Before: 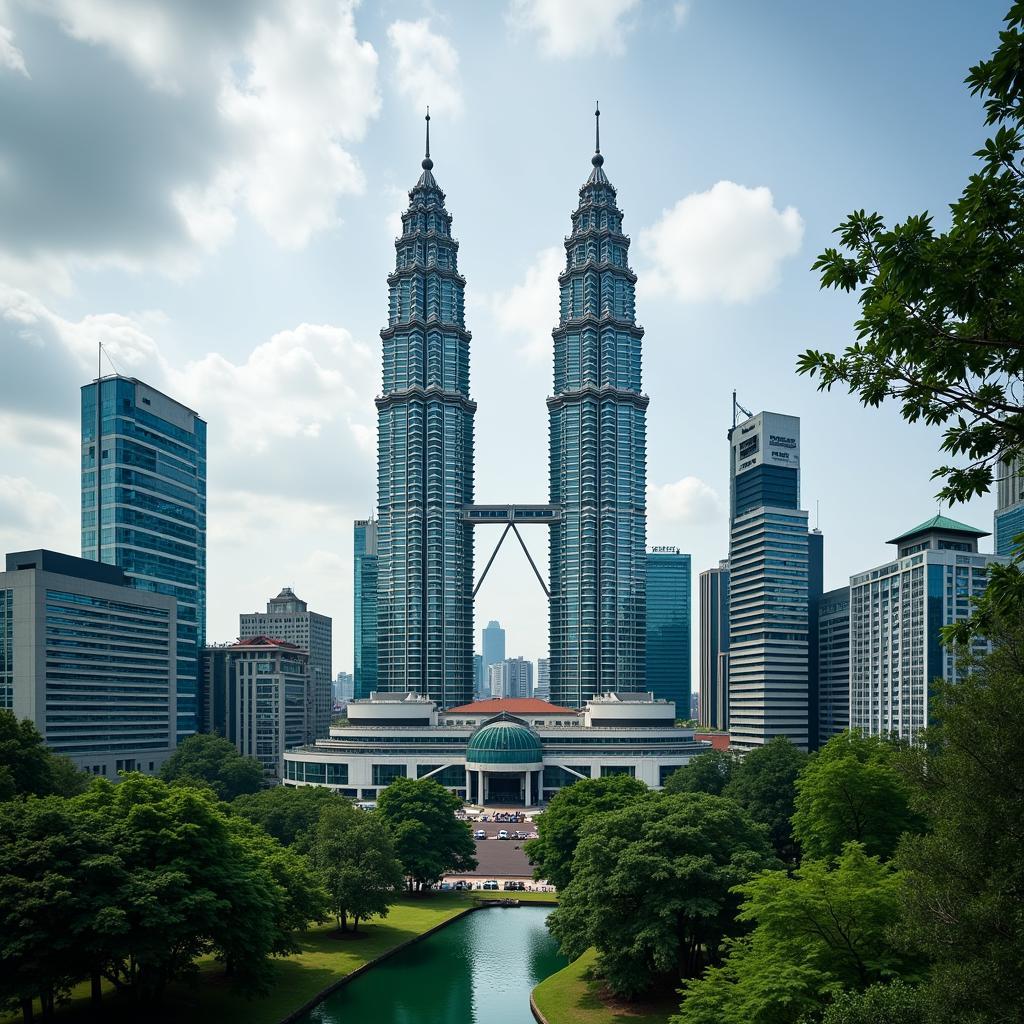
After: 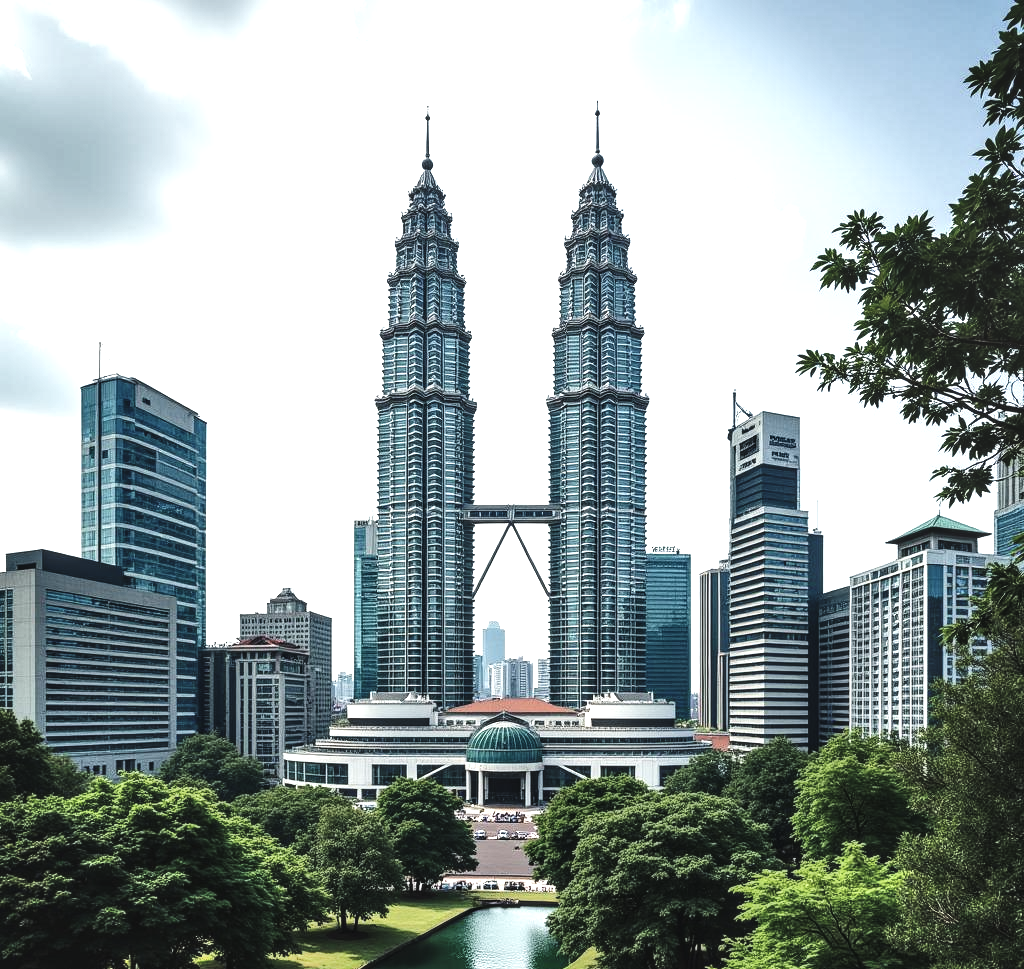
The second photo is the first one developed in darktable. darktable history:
crop and rotate: top 0.004%, bottom 5.297%
contrast brightness saturation: contrast 0.104, saturation -0.364
shadows and highlights: radius 113.15, shadows 51.49, white point adjustment 9.03, highlights -3.68, soften with gaussian
tone equalizer: edges refinement/feathering 500, mask exposure compensation -1.57 EV, preserve details no
local contrast: on, module defaults
tone curve: curves: ch0 [(0, 0.018) (0.162, 0.128) (0.434, 0.478) (0.667, 0.785) (0.819, 0.943) (1, 0.991)]; ch1 [(0, 0) (0.402, 0.36) (0.476, 0.449) (0.506, 0.505) (0.523, 0.518) (0.582, 0.586) (0.641, 0.668) (0.7, 0.741) (1, 1)]; ch2 [(0, 0) (0.416, 0.403) (0.483, 0.472) (0.503, 0.505) (0.521, 0.519) (0.547, 0.561) (0.597, 0.643) (0.699, 0.759) (0.997, 0.858)], preserve colors none
